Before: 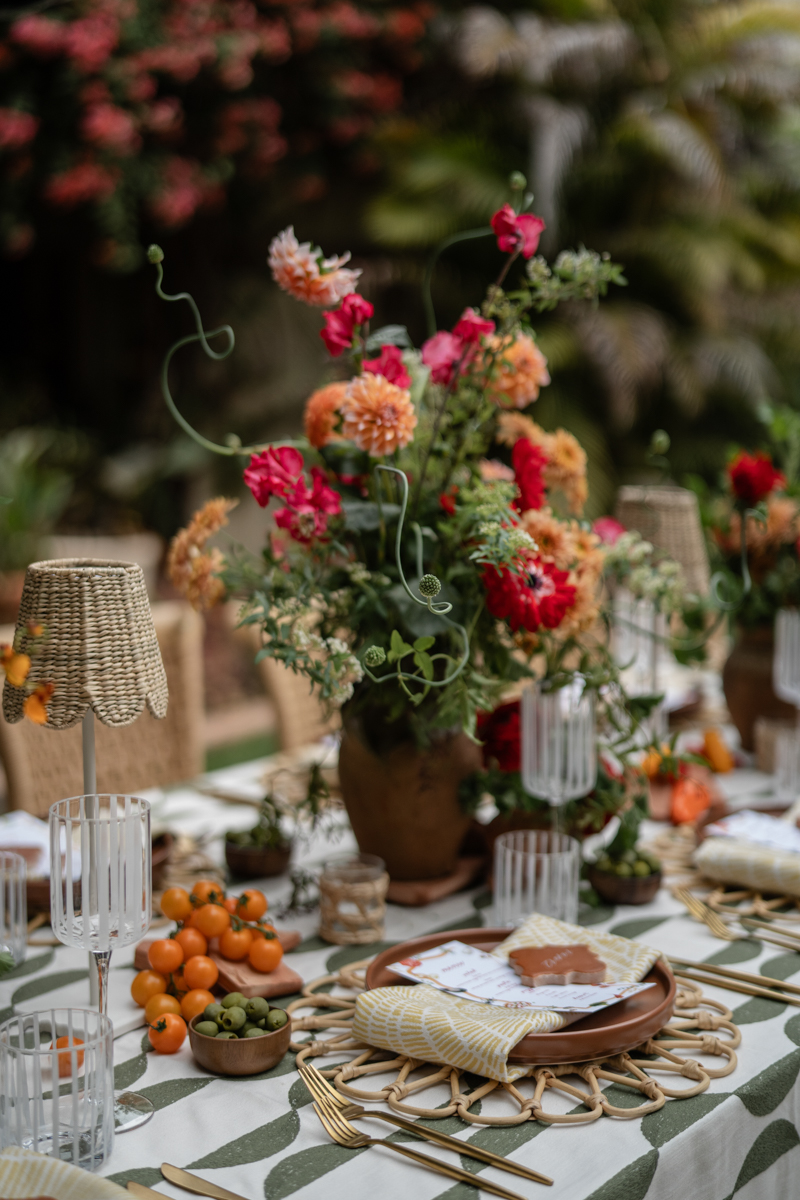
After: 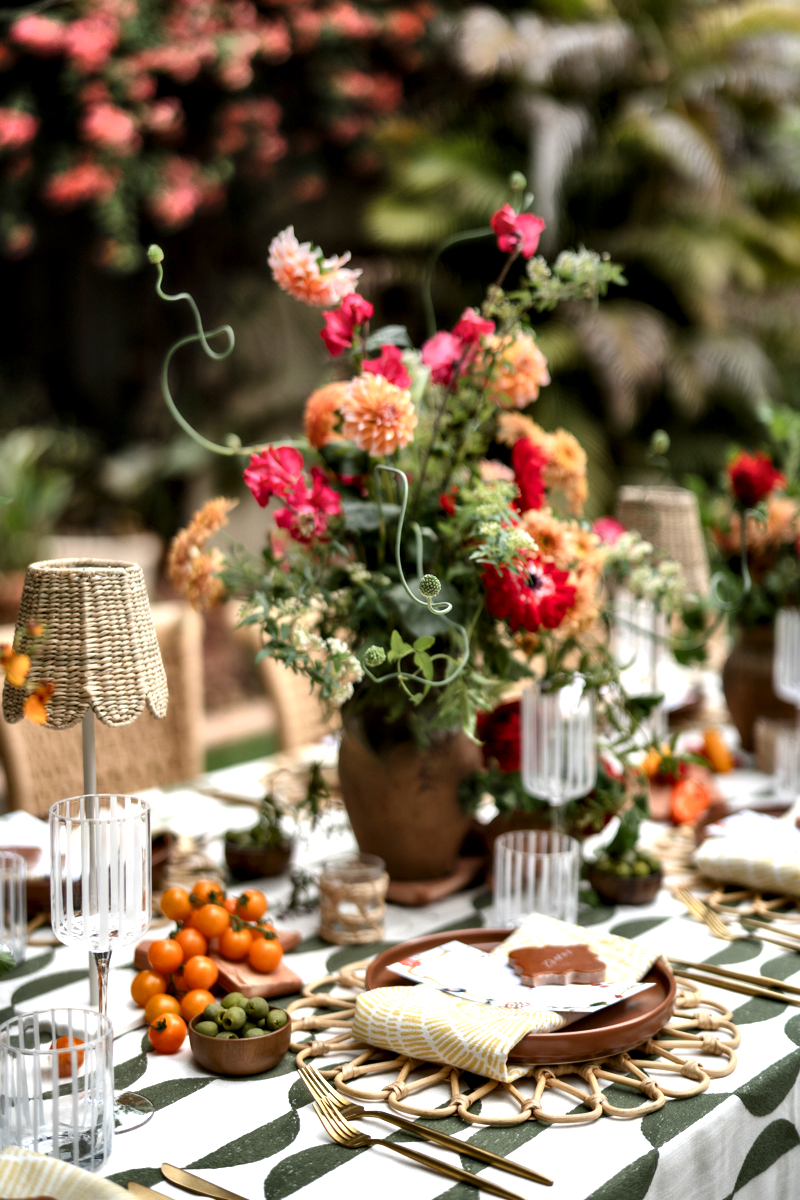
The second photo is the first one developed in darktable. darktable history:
shadows and highlights: soften with gaussian
contrast equalizer: y [[0.514, 0.573, 0.581, 0.508, 0.5, 0.5], [0.5 ×6], [0.5 ×6], [0 ×6], [0 ×6]]
exposure: black level correction 0, exposure 1.1 EV, compensate exposure bias true, compensate highlight preservation false
graduated density: on, module defaults
